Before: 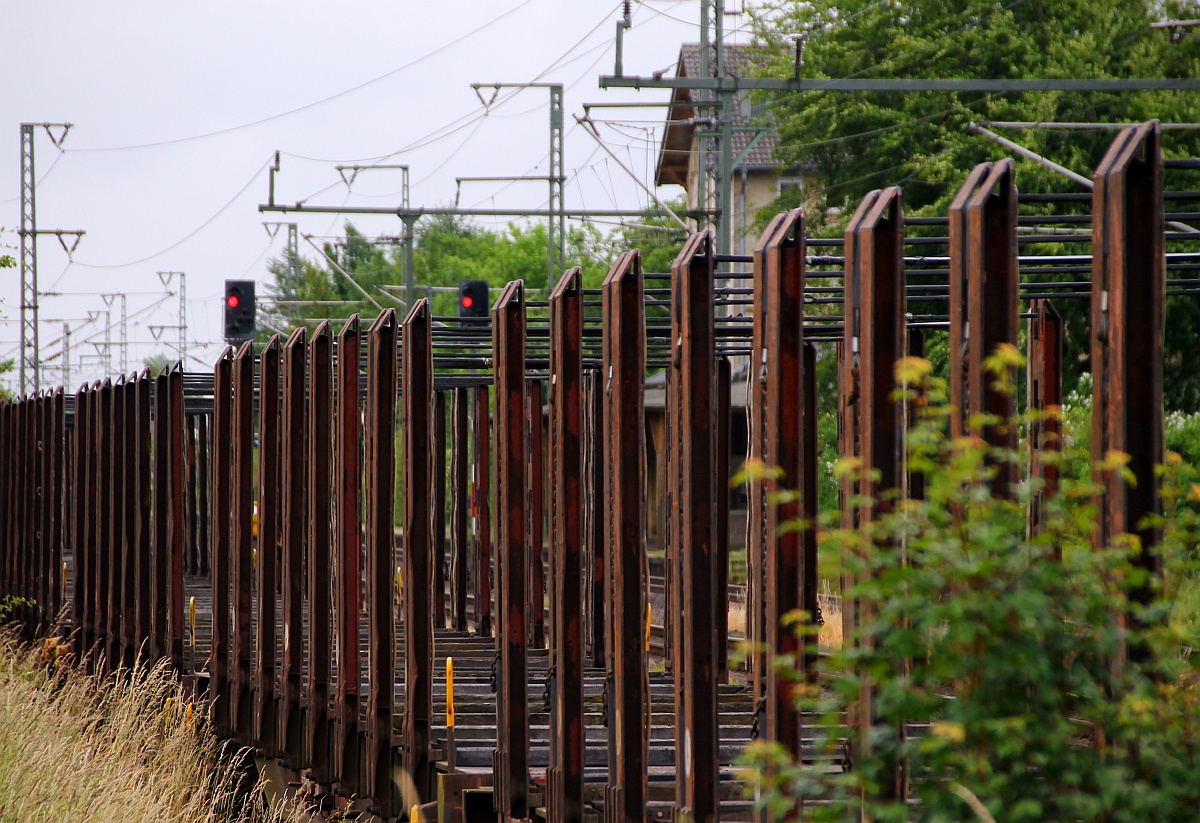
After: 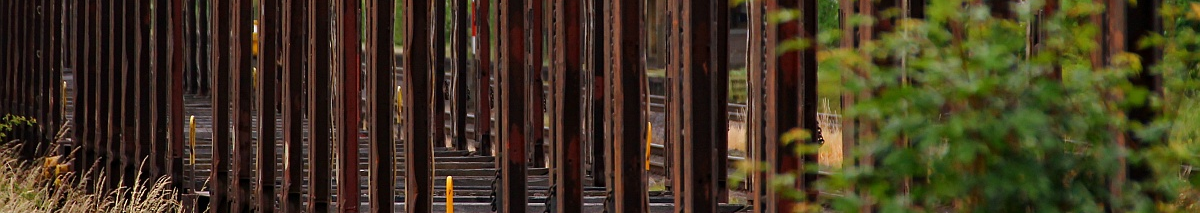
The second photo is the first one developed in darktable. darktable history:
crop and rotate: top 58.502%, bottom 15.547%
